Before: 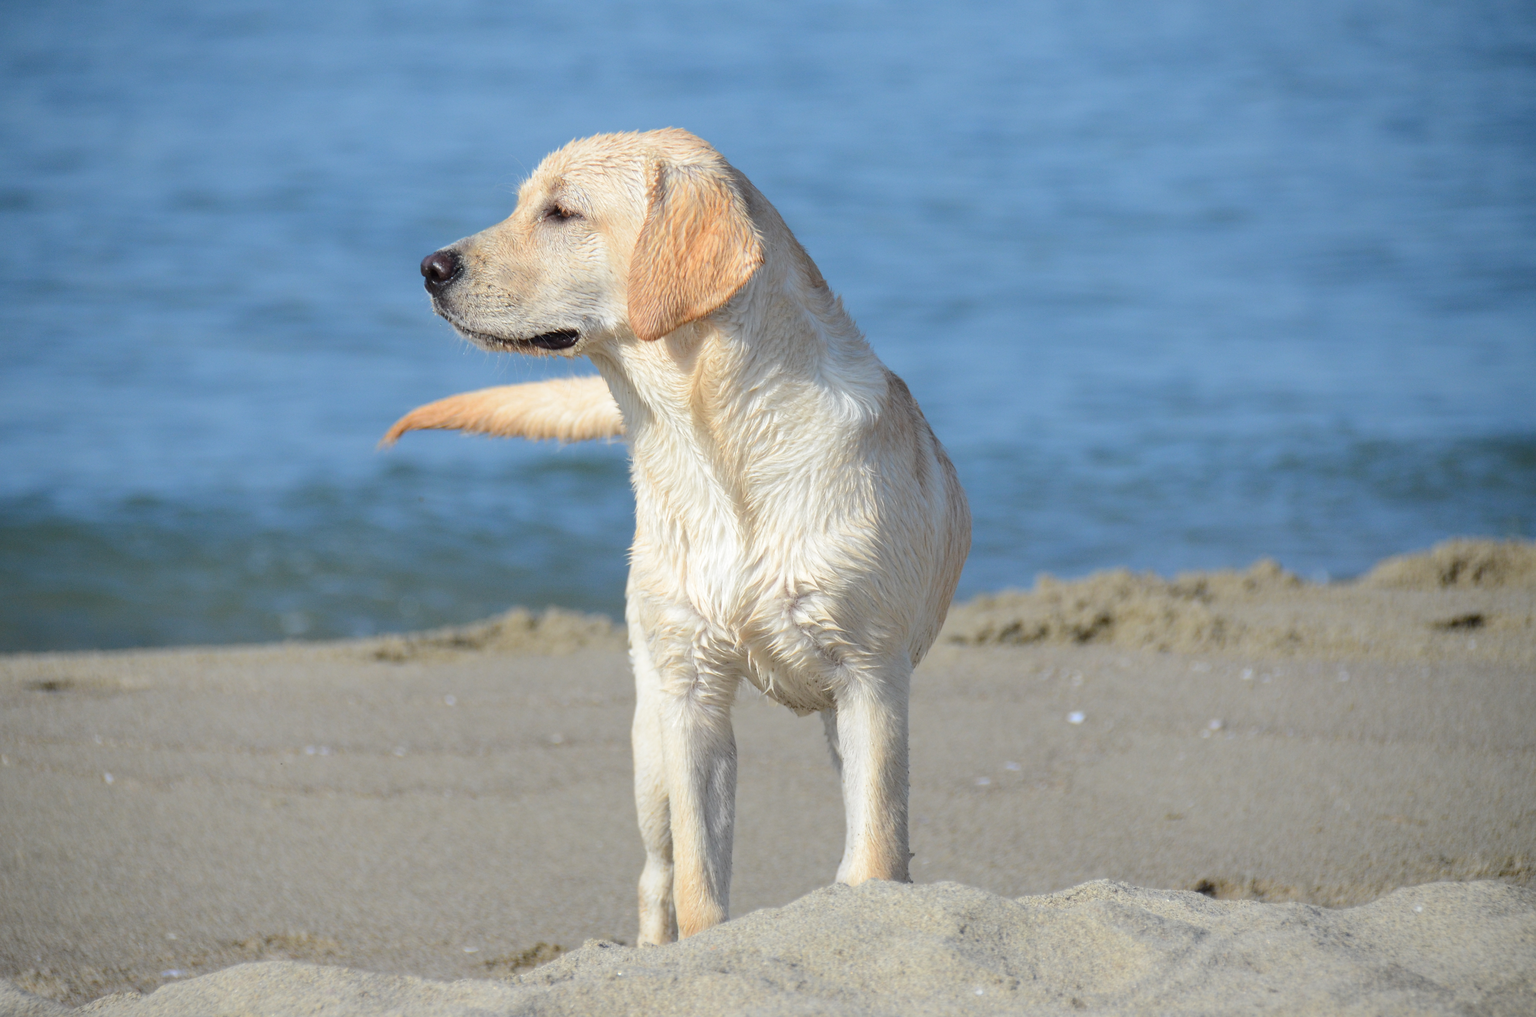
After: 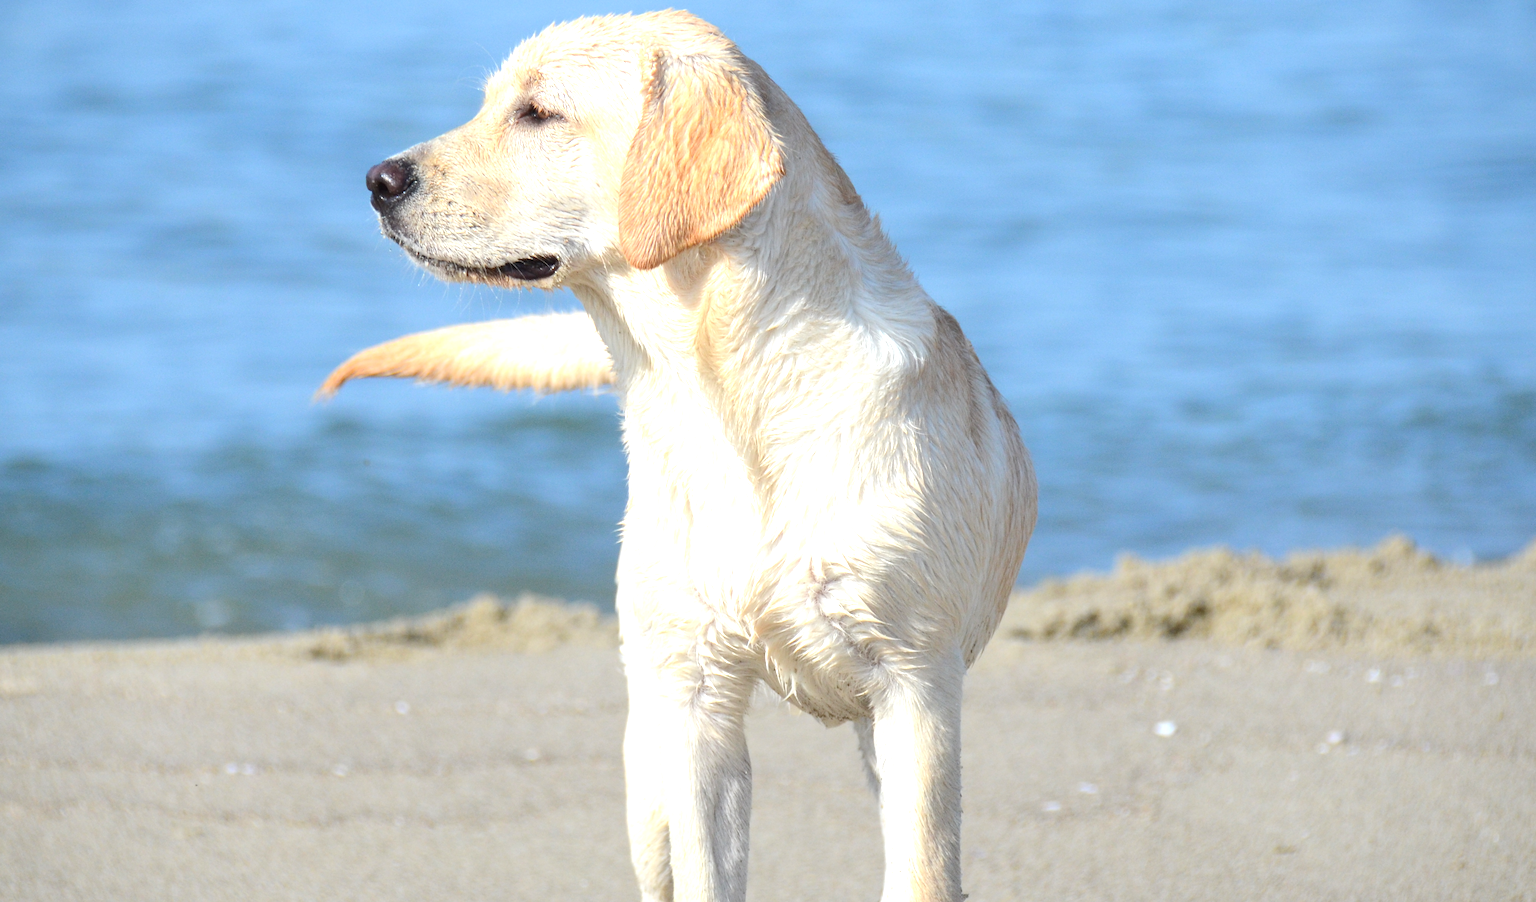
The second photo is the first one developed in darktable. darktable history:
exposure: exposure 0.781 EV, compensate highlight preservation false
crop: left 7.856%, top 11.836%, right 10.12%, bottom 15.387%
